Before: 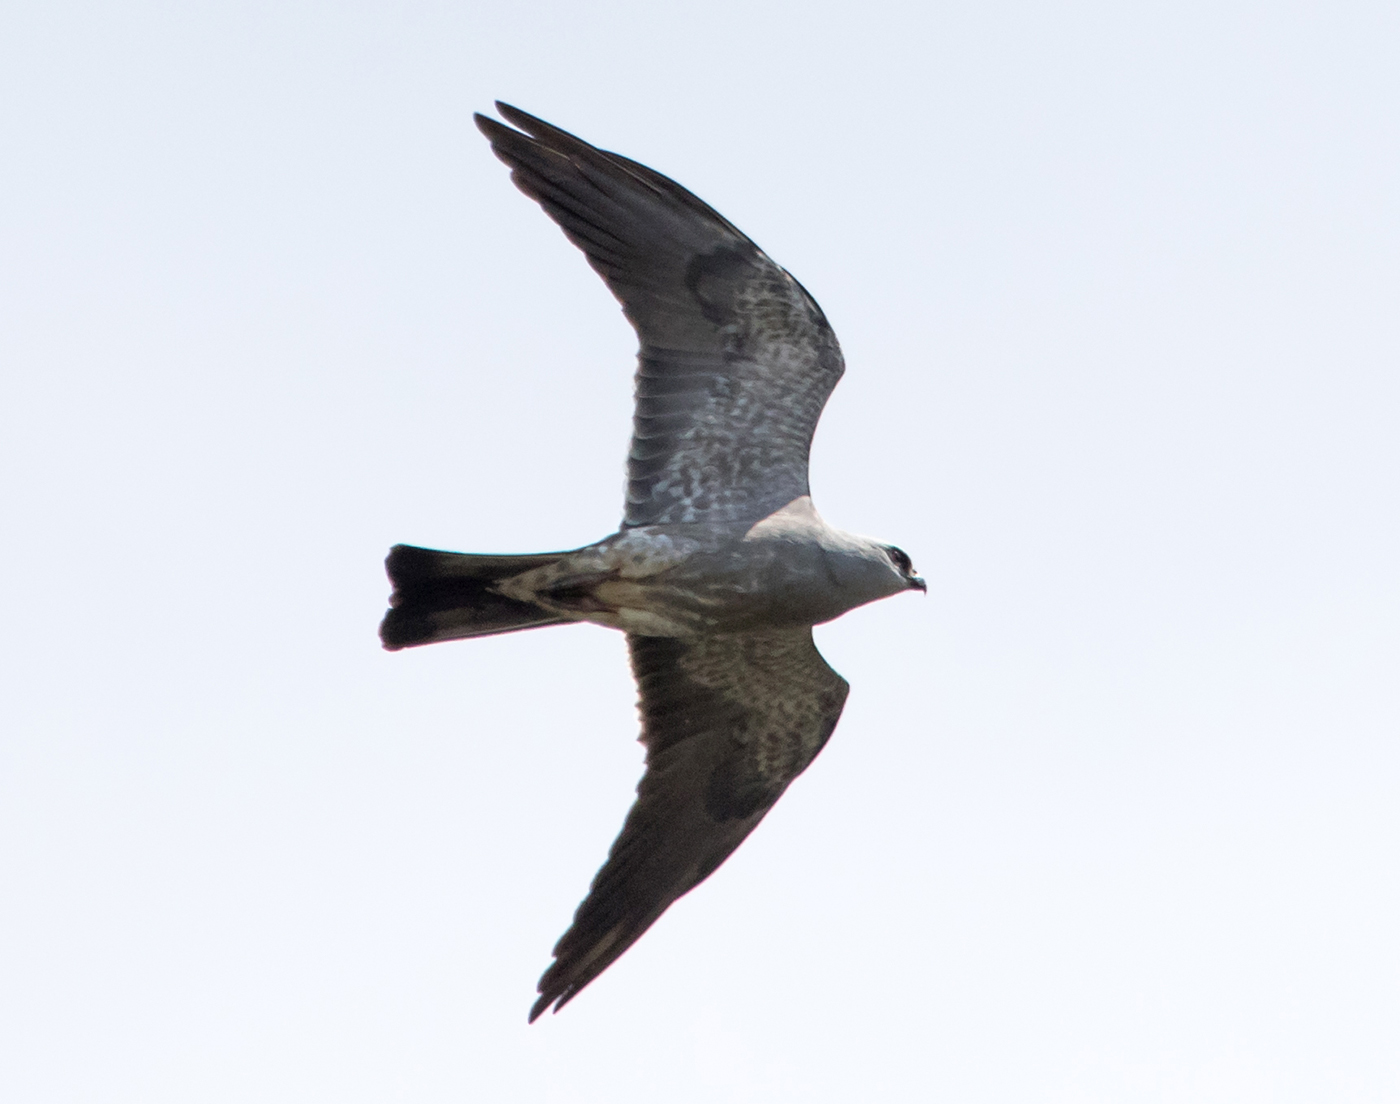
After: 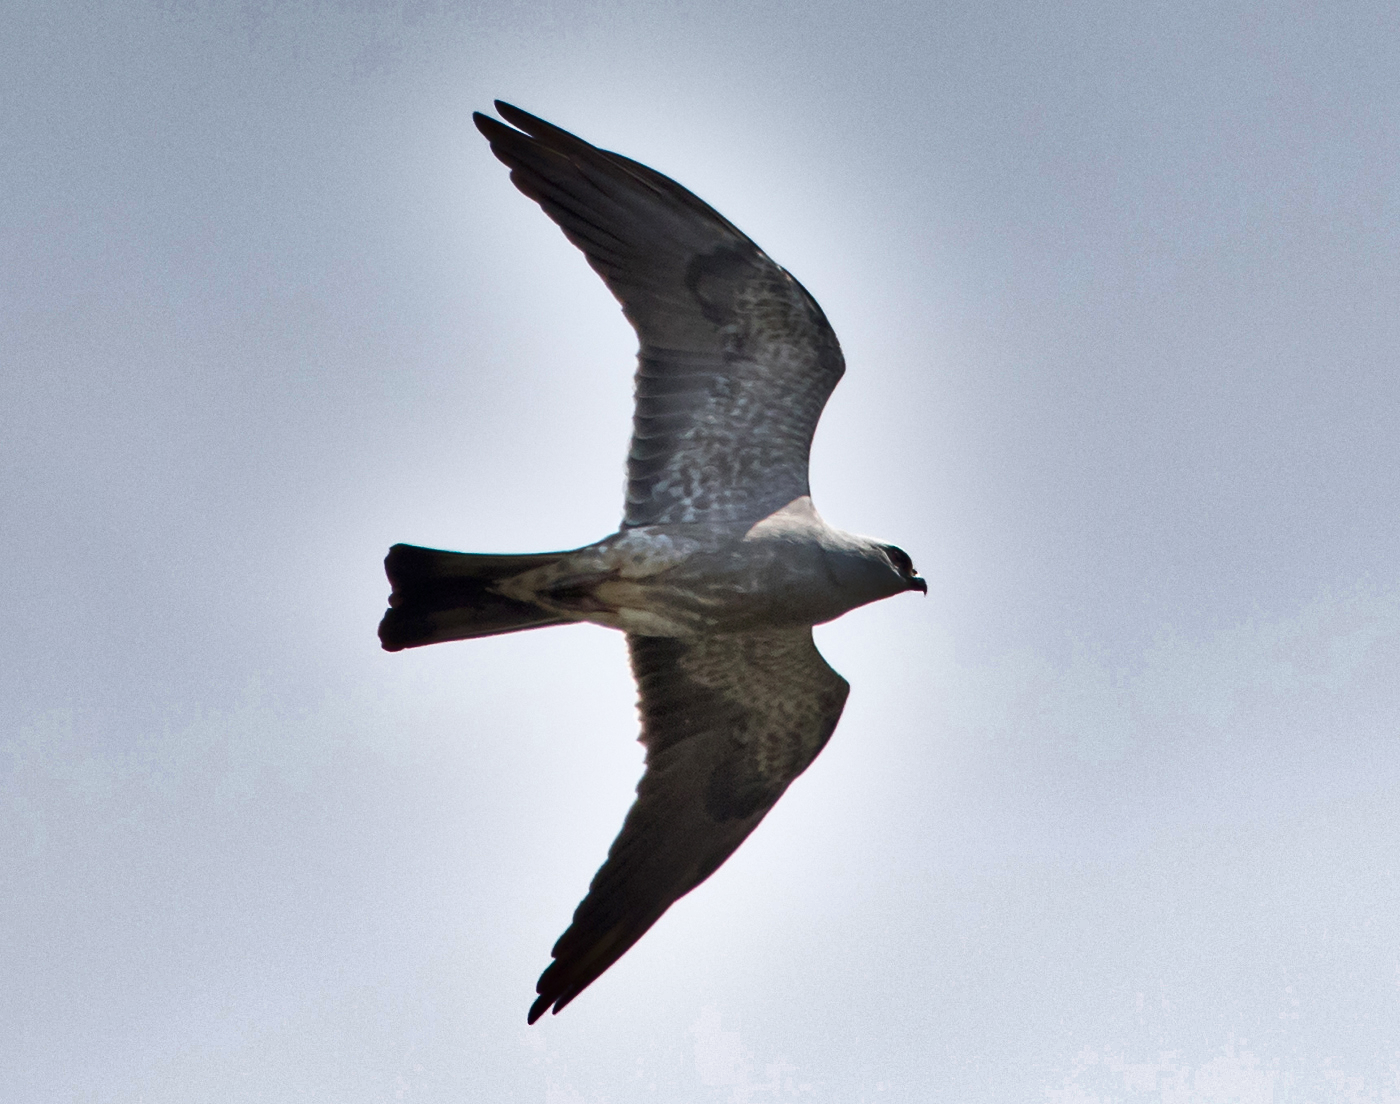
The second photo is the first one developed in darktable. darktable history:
shadows and highlights: shadows 18.48, highlights -84.01, soften with gaussian
